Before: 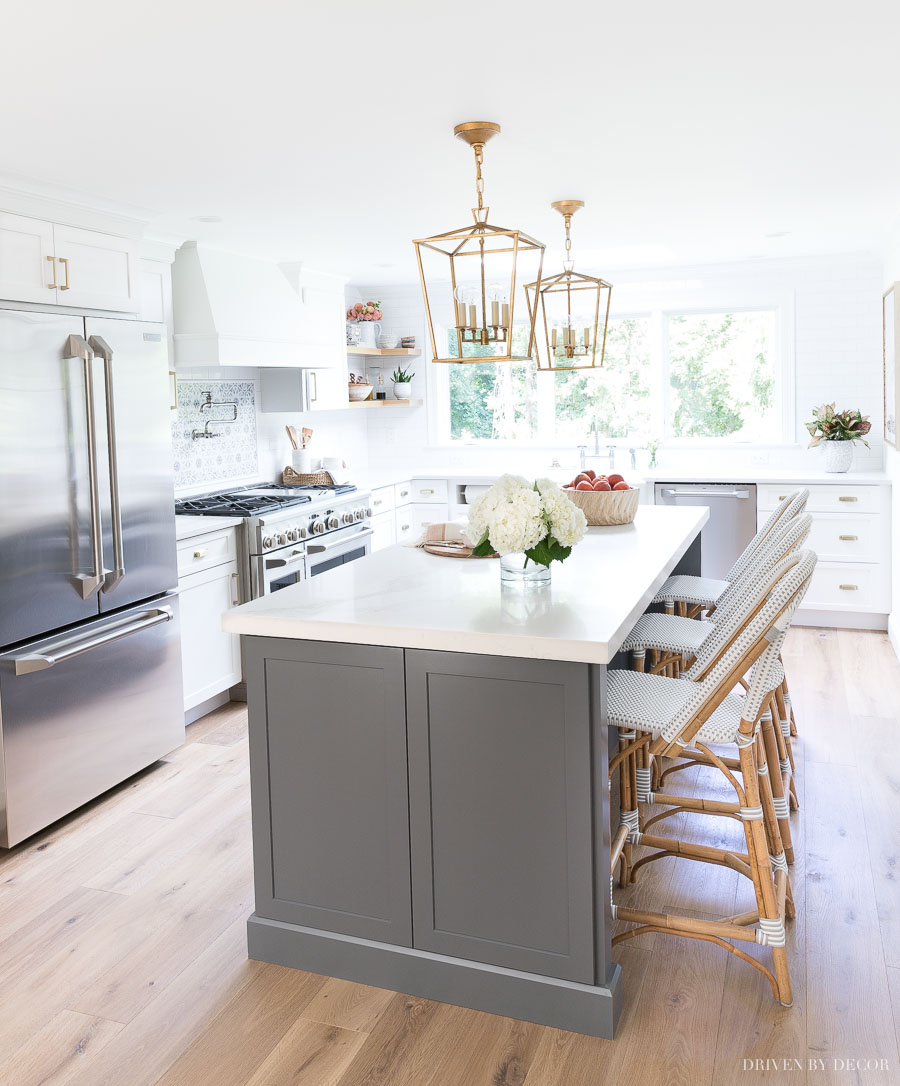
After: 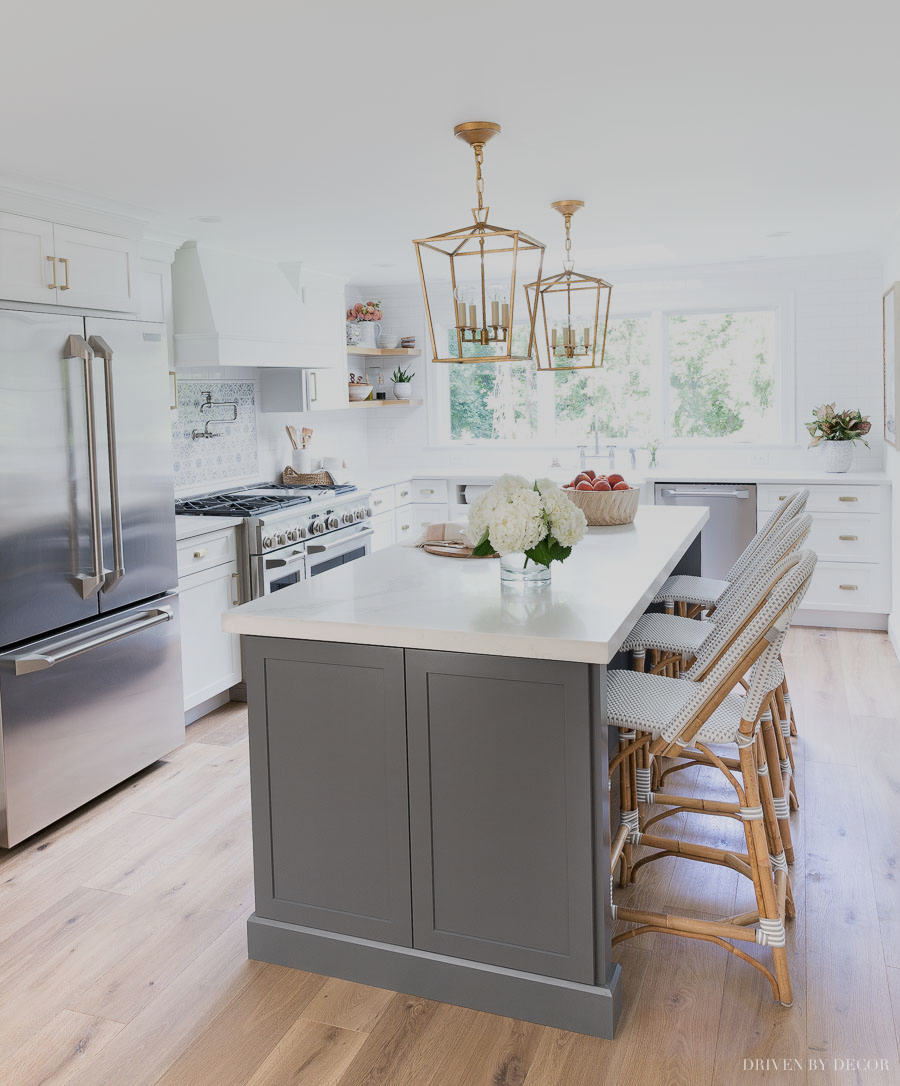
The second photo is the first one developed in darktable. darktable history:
graduated density: rotation 5.63°, offset 76.9
exposure: black level correction 0.002, exposure -0.1 EV, compensate highlight preservation false
